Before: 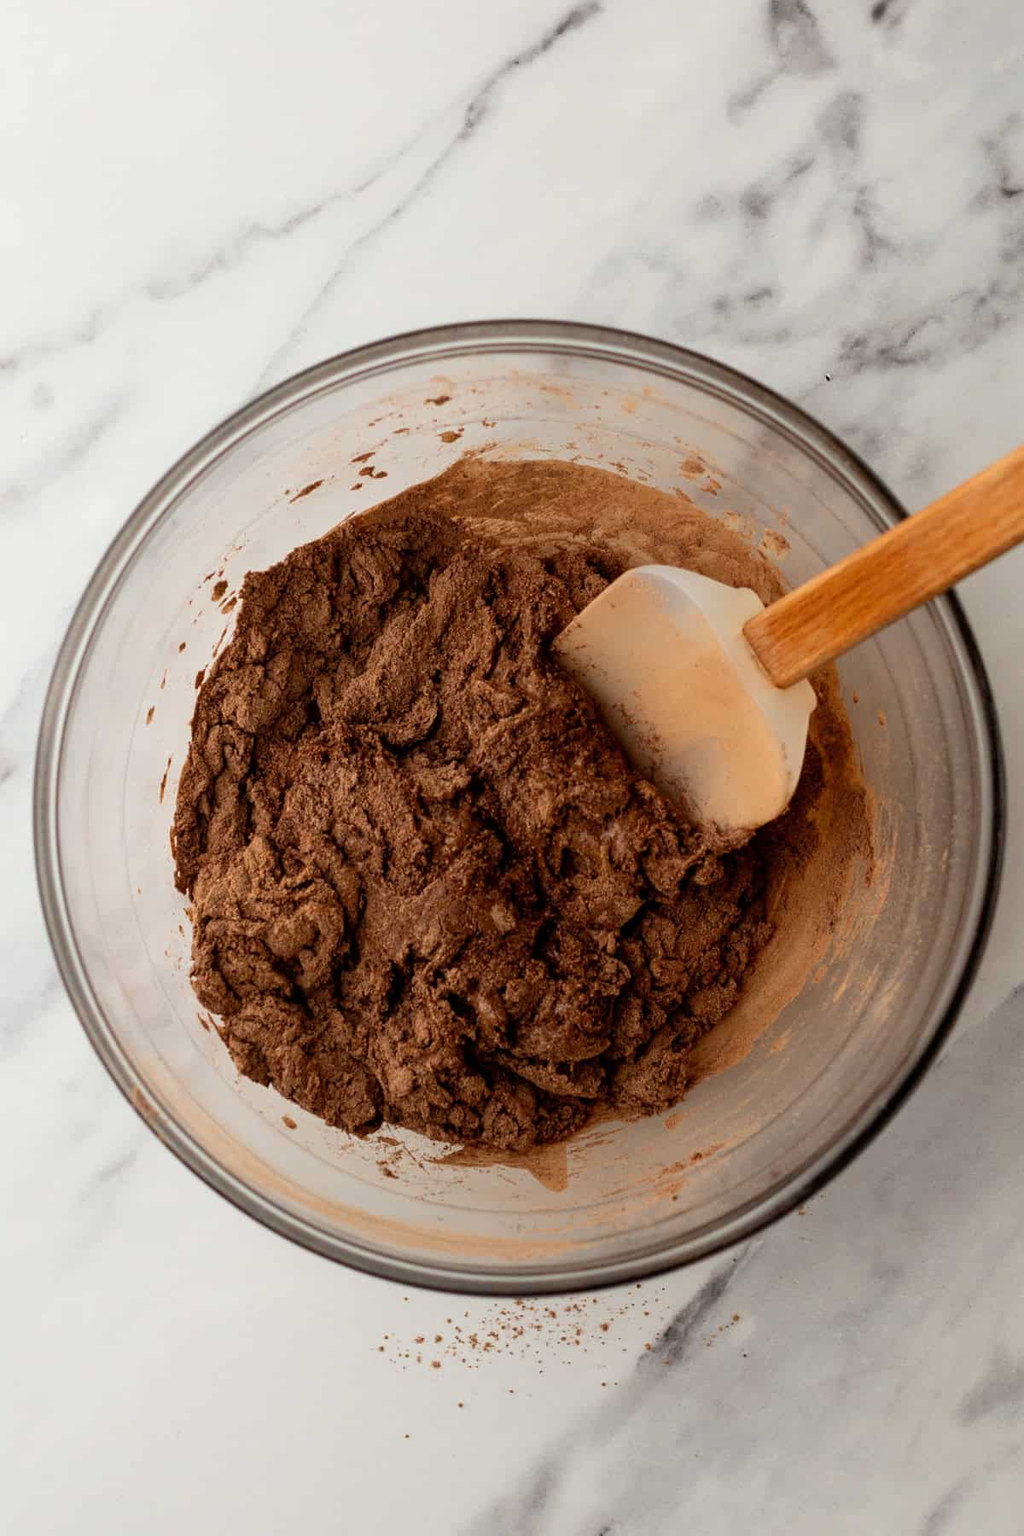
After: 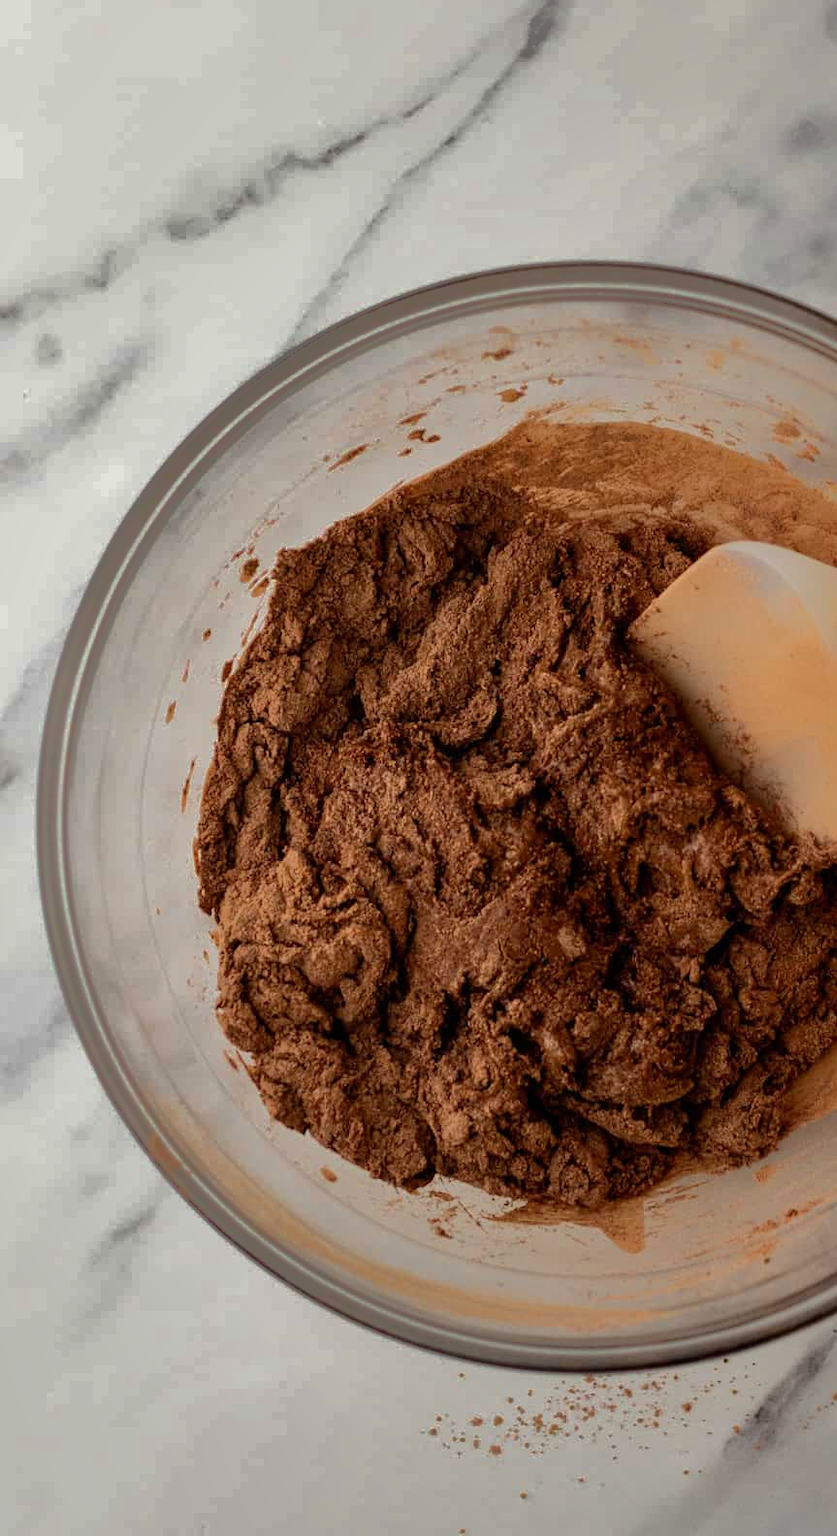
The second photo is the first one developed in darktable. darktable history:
crop: top 5.803%, right 27.864%, bottom 5.804%
exposure: exposure 0.081 EV, compensate highlight preservation false
shadows and highlights: shadows -19.91, highlights -73.15
